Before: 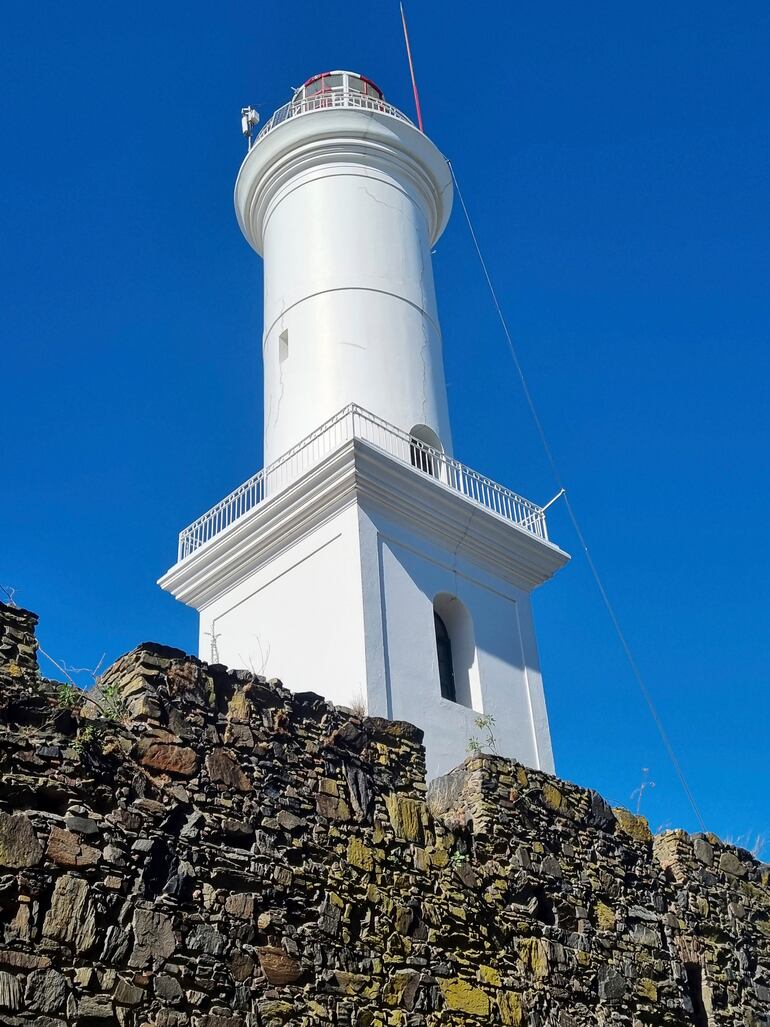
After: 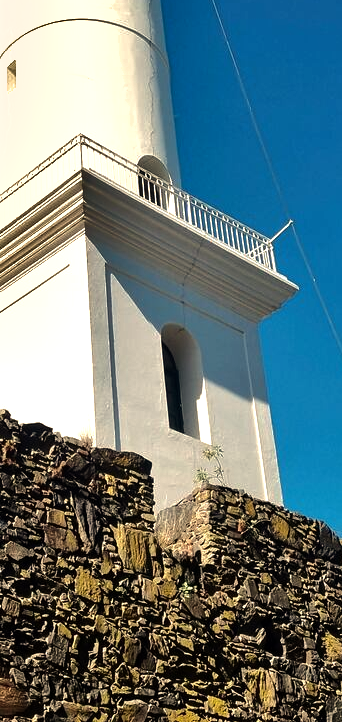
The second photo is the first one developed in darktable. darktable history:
shadows and highlights: shadows 22.7, highlights -48.71, soften with gaussian
white balance: red 1.123, blue 0.83
crop: left 35.432%, top 26.233%, right 20.145%, bottom 3.432%
rgb curve: curves: ch0 [(0, 0) (0.175, 0.154) (0.785, 0.663) (1, 1)]
tone equalizer: -8 EV -0.75 EV, -7 EV -0.7 EV, -6 EV -0.6 EV, -5 EV -0.4 EV, -3 EV 0.4 EV, -2 EV 0.6 EV, -1 EV 0.7 EV, +0 EV 0.75 EV, edges refinement/feathering 500, mask exposure compensation -1.57 EV, preserve details no
